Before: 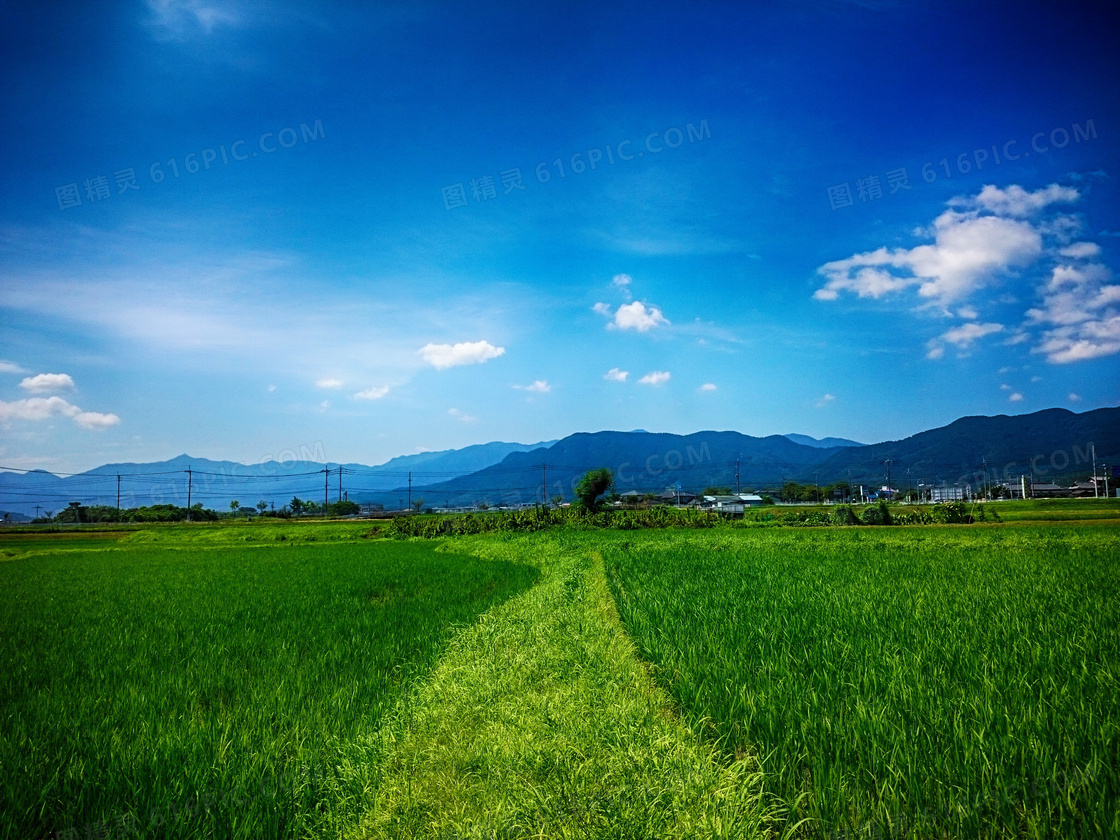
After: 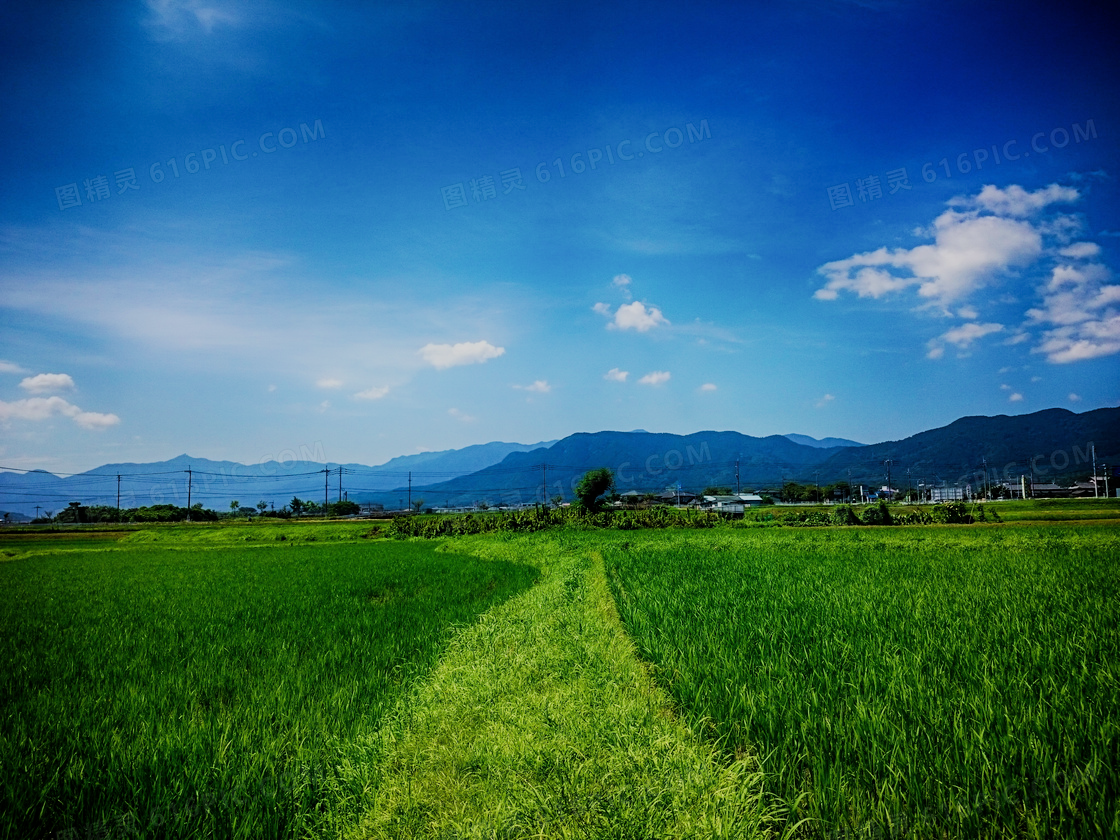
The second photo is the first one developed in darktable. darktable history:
filmic rgb: black relative exposure -7.65 EV, white relative exposure 4.56 EV, threshold 2.98 EV, hardness 3.61, contrast 1.05, iterations of high-quality reconstruction 0, enable highlight reconstruction true
